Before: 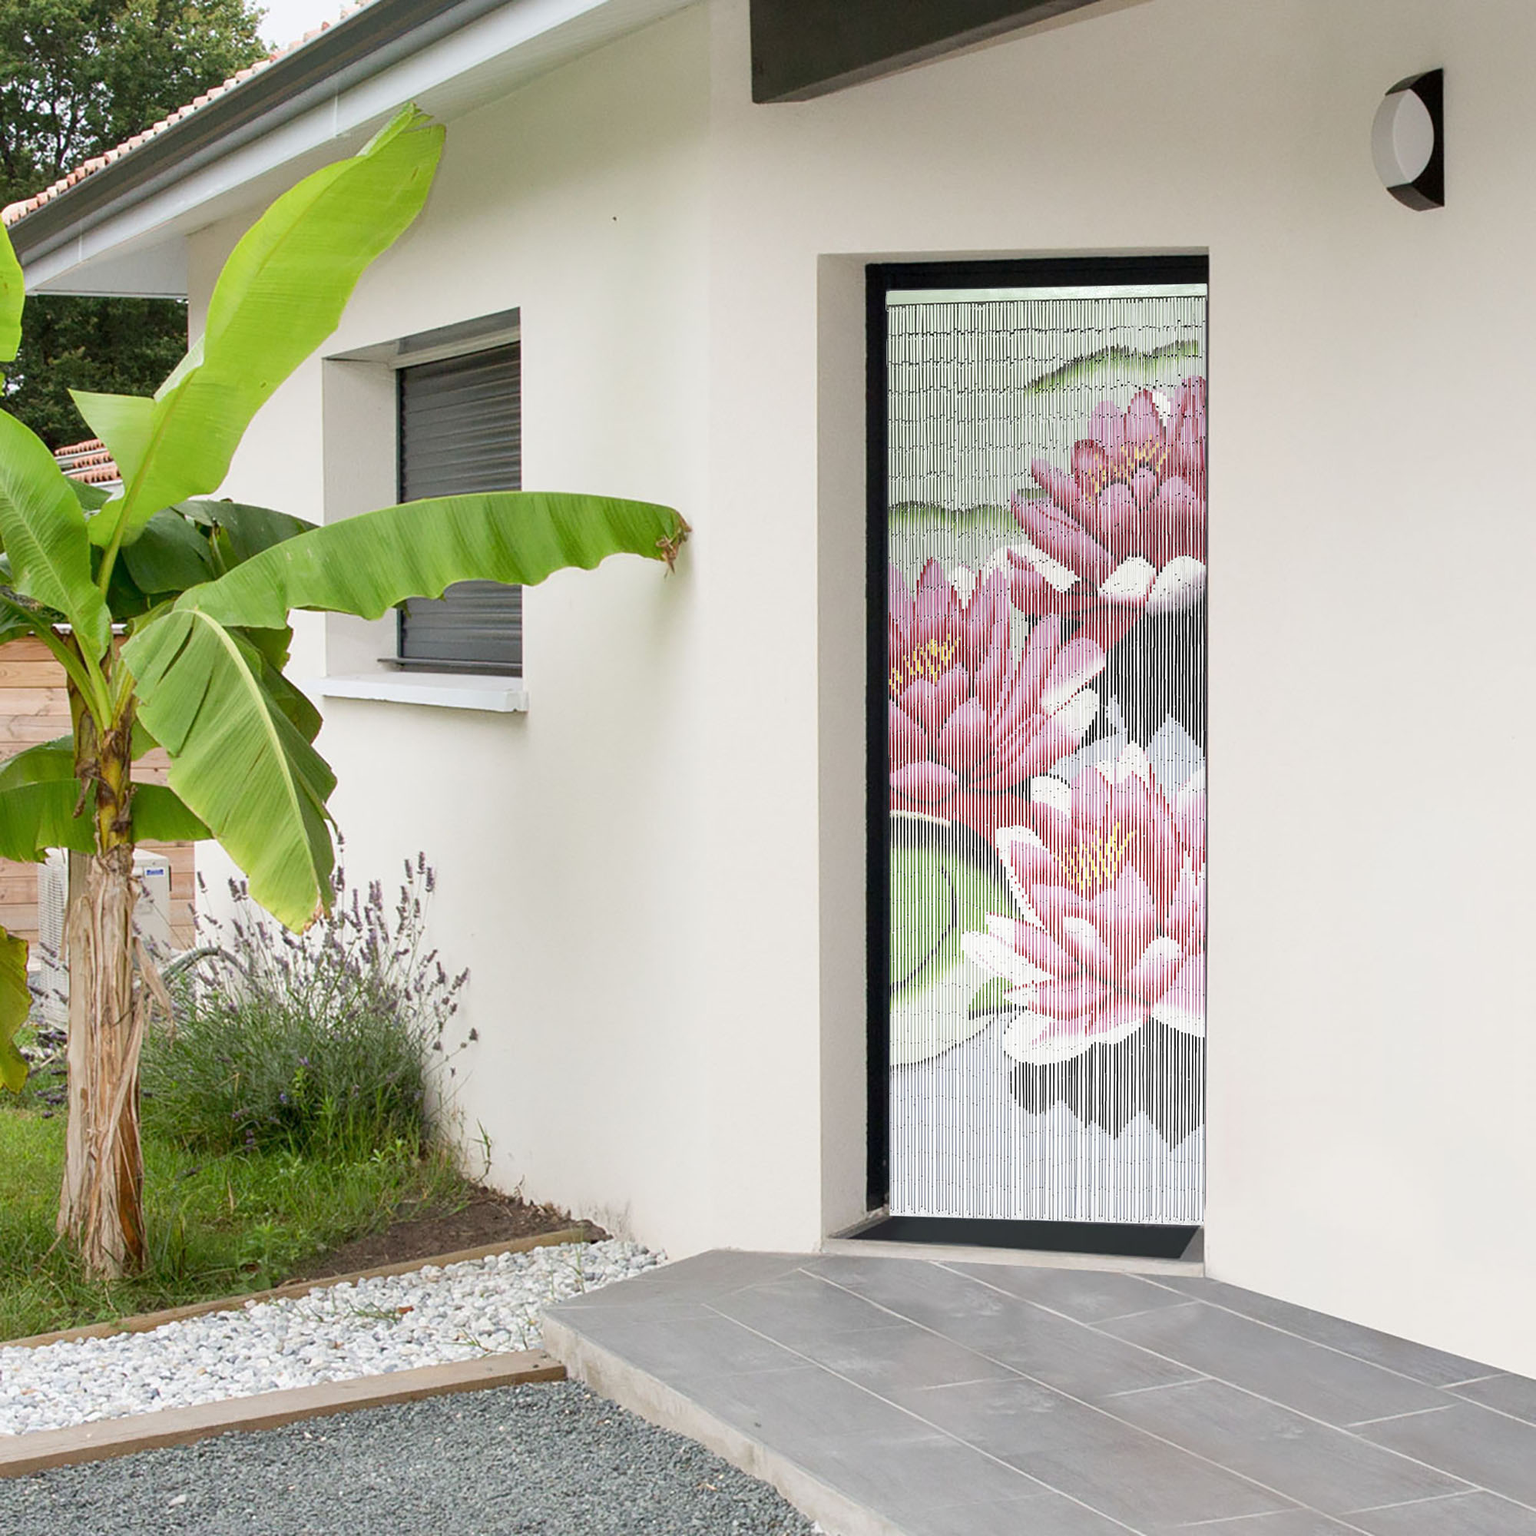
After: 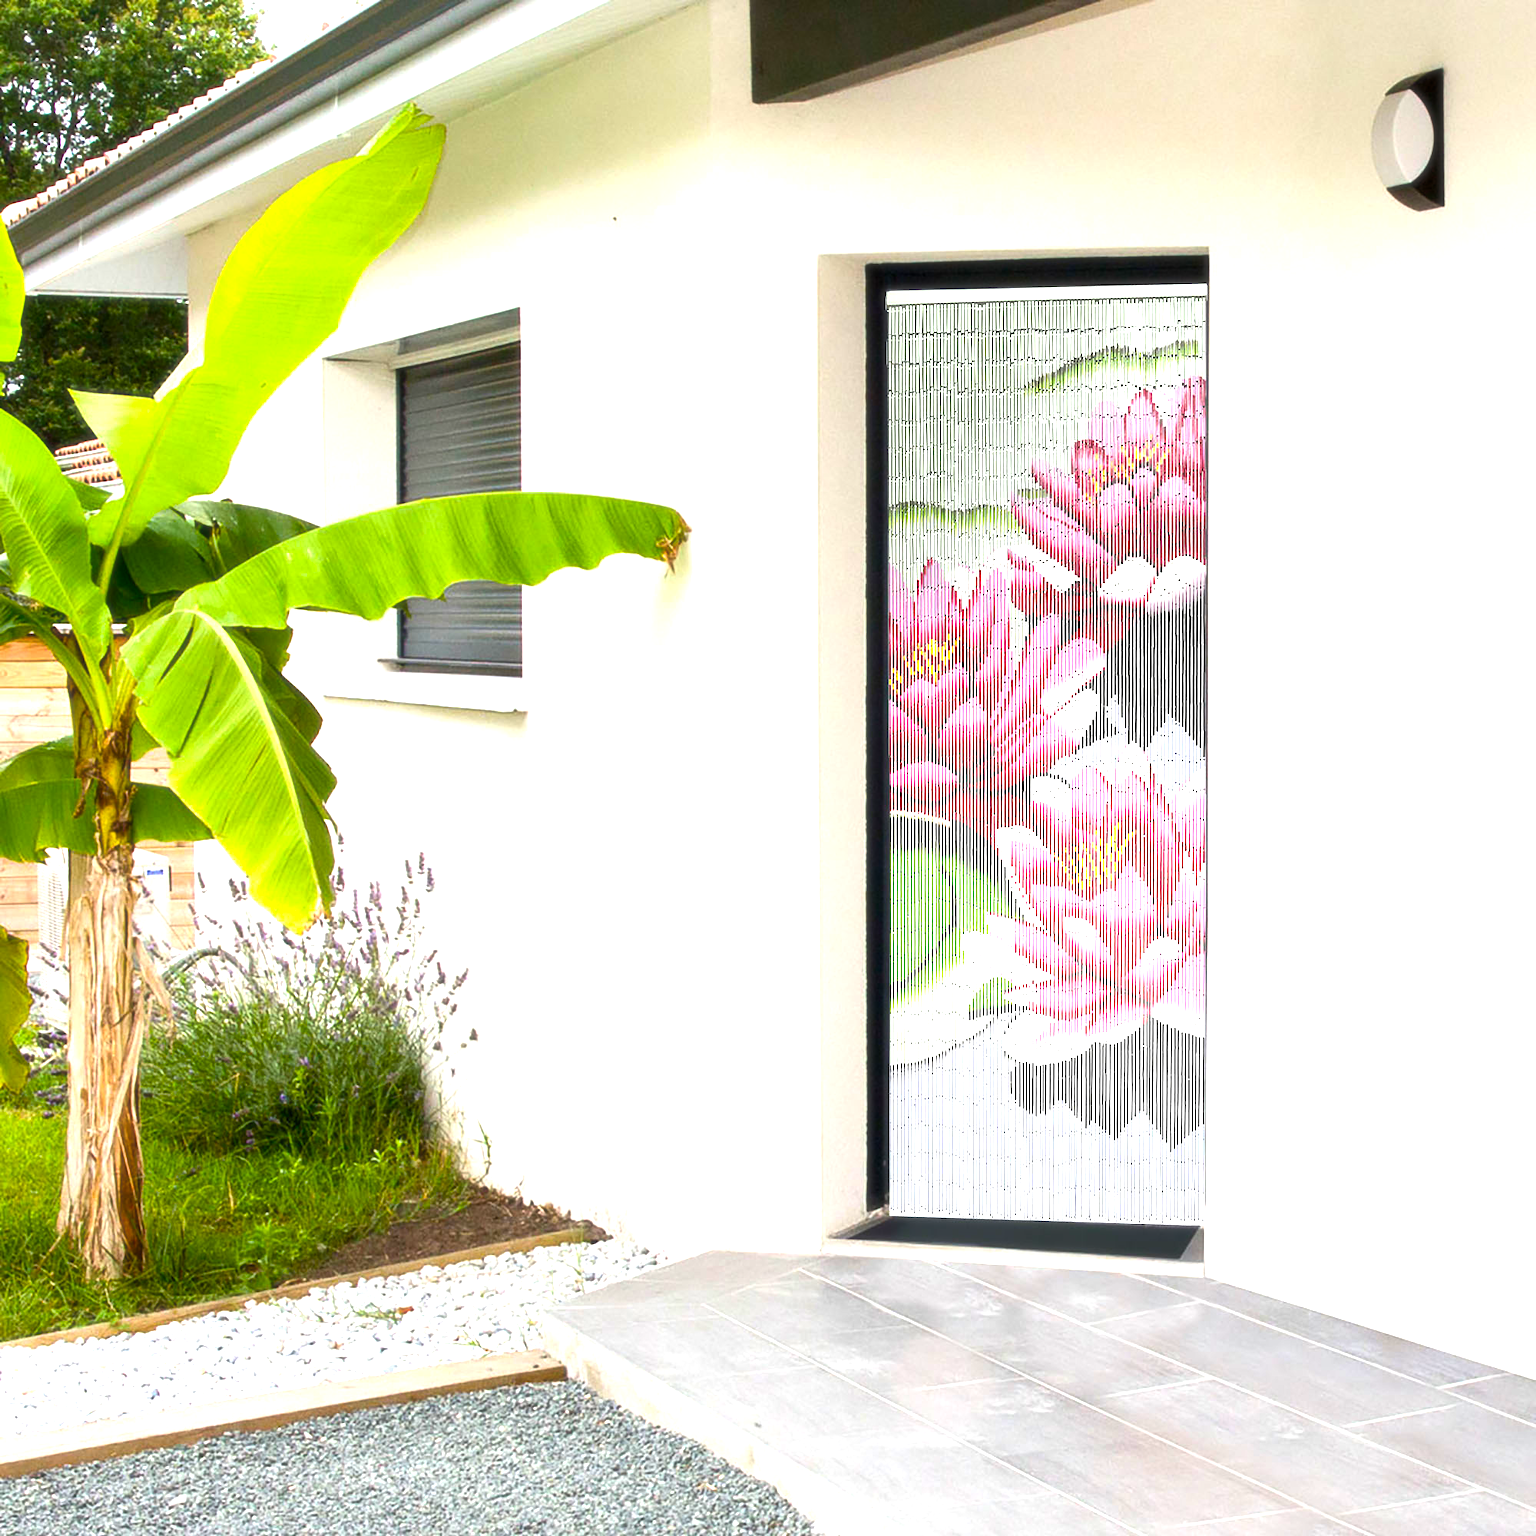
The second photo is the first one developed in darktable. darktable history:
soften: size 10%, saturation 50%, brightness 0.2 EV, mix 10%
exposure: exposure 0.669 EV, compensate highlight preservation false
color balance rgb: linear chroma grading › global chroma 9%, perceptual saturation grading › global saturation 36%, perceptual saturation grading › shadows 35%, perceptual brilliance grading › global brilliance 15%, perceptual brilliance grading › shadows -35%, global vibrance 15%
